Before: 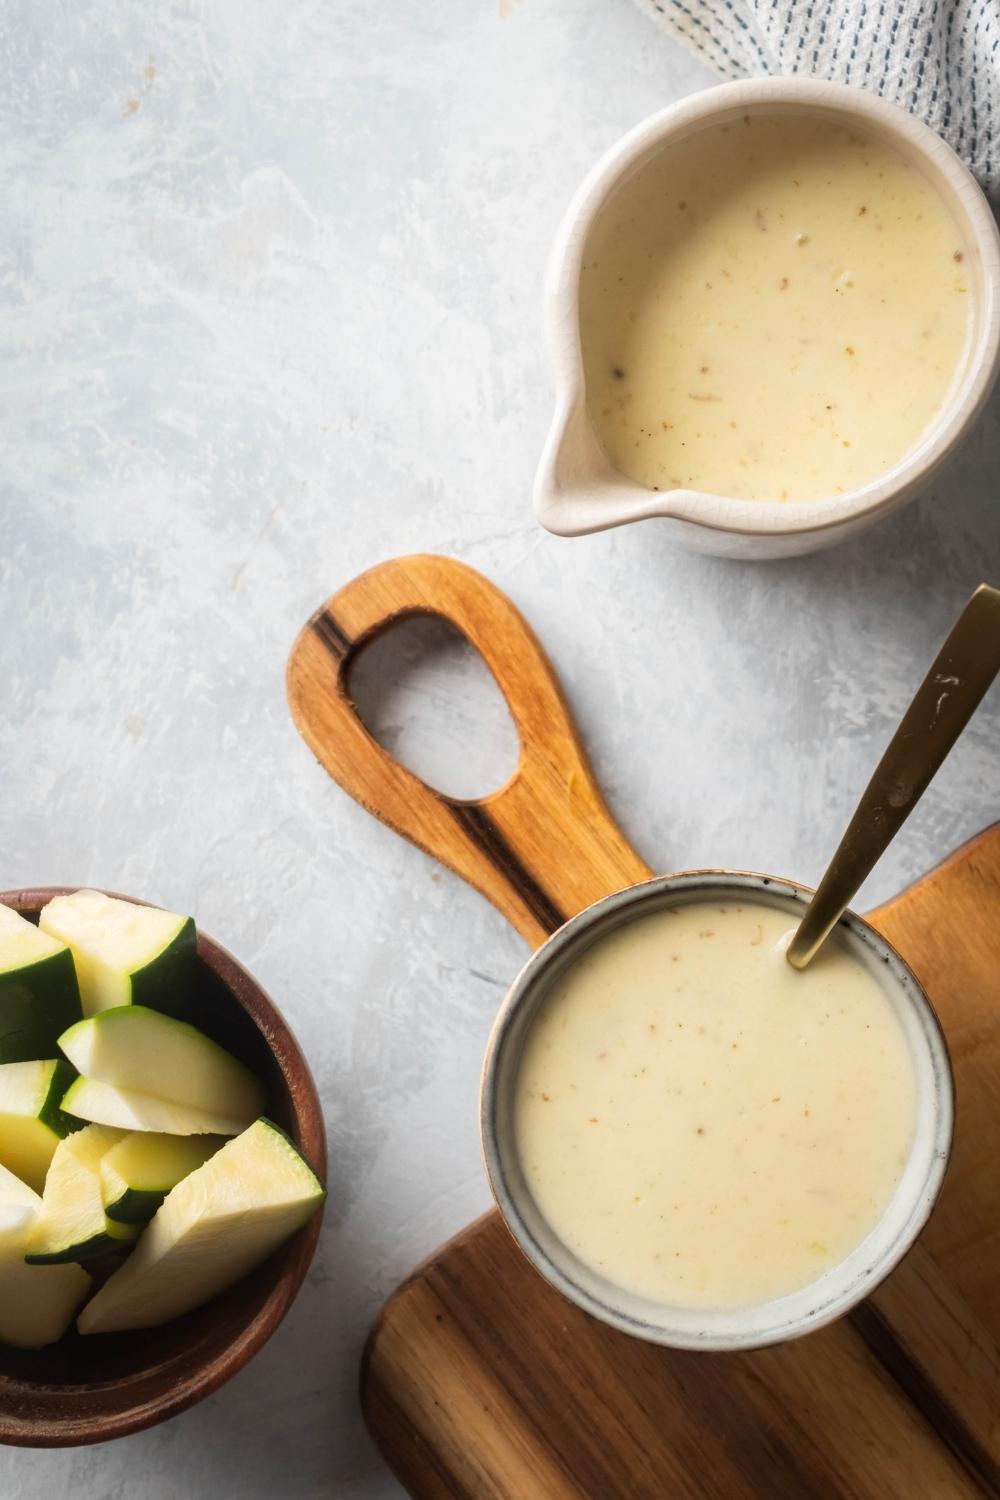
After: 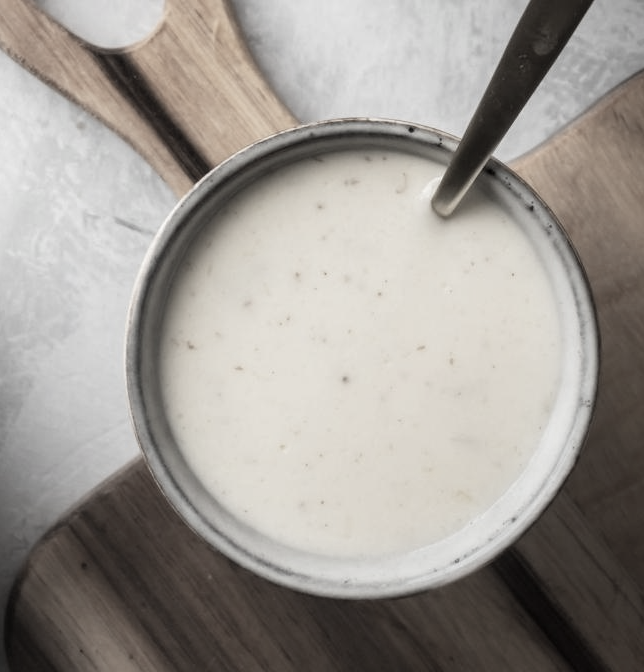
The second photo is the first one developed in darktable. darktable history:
color correction: saturation 0.2
color balance: on, module defaults
crop and rotate: left 35.509%, top 50.238%, bottom 4.934%
